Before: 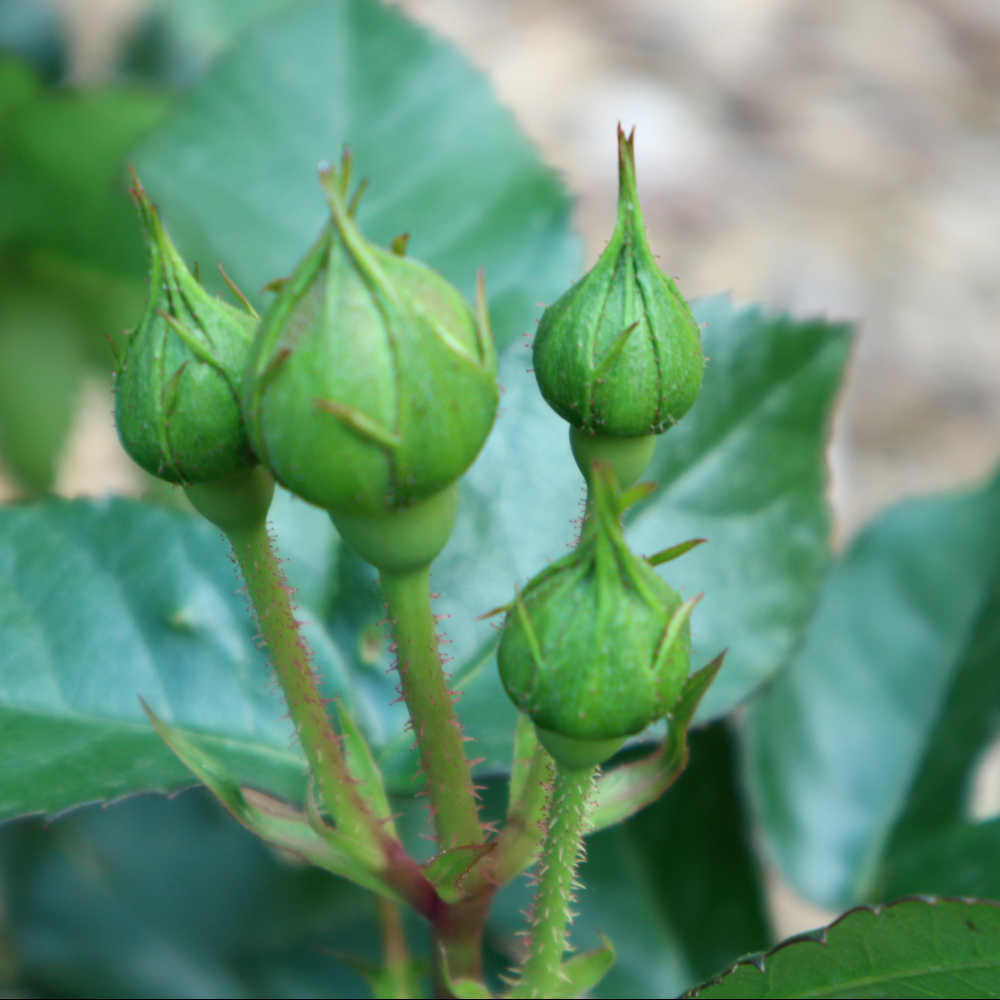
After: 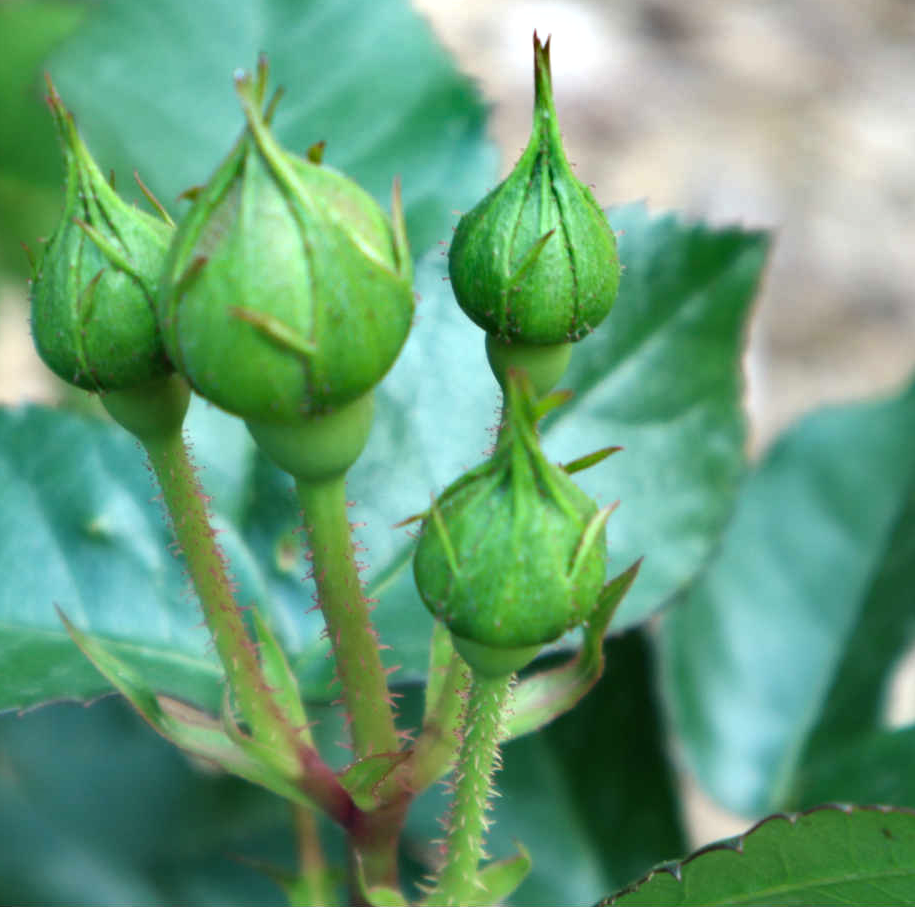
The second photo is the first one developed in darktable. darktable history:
crop and rotate: left 8.42%, top 9.283%
tone equalizer: -8 EV -0.397 EV, -7 EV -0.42 EV, -6 EV -0.365 EV, -5 EV -0.189 EV, -3 EV 0.234 EV, -2 EV 0.356 EV, -1 EV 0.391 EV, +0 EV 0.401 EV
shadows and highlights: soften with gaussian
